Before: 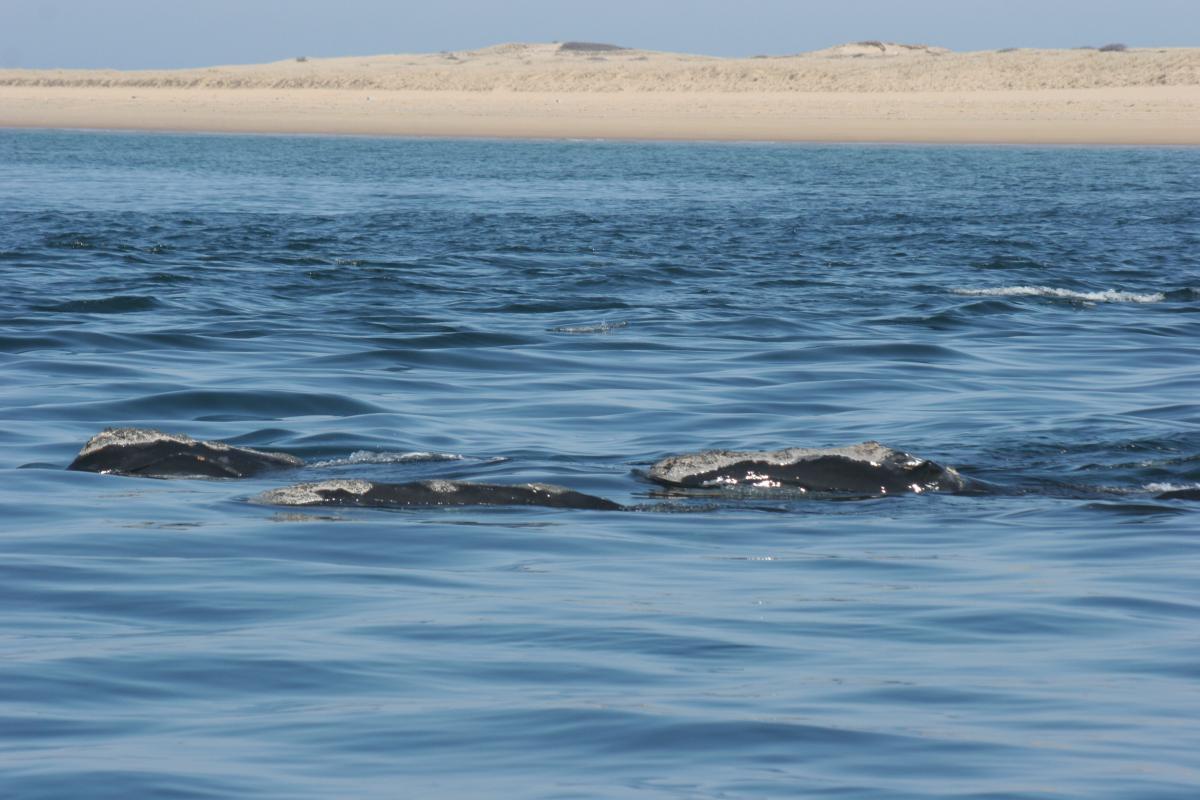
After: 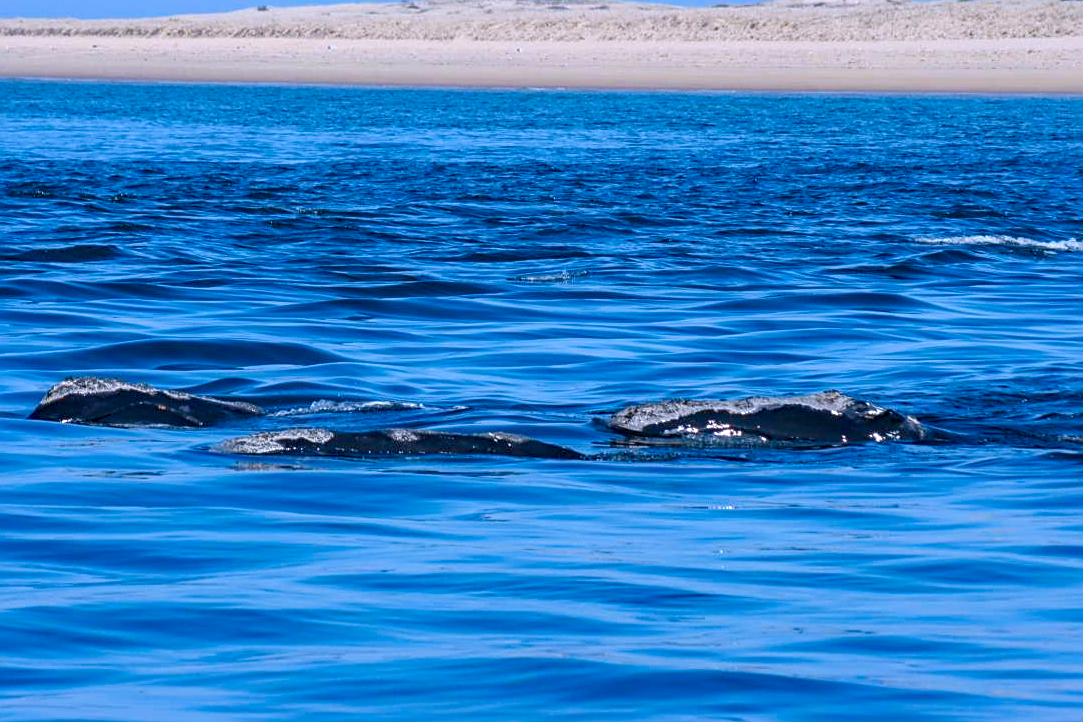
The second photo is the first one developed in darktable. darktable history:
contrast brightness saturation: brightness -0.02, saturation 0.35
crop: left 3.305%, top 6.436%, right 6.389%, bottom 3.258%
haze removal: adaptive false
color balance rgb: perceptual saturation grading › global saturation 20%, perceptual saturation grading › highlights -25%, perceptual saturation grading › shadows 25%
local contrast: detail 140%
color calibration: illuminant custom, x 0.373, y 0.388, temperature 4269.97 K
sharpen: on, module defaults
